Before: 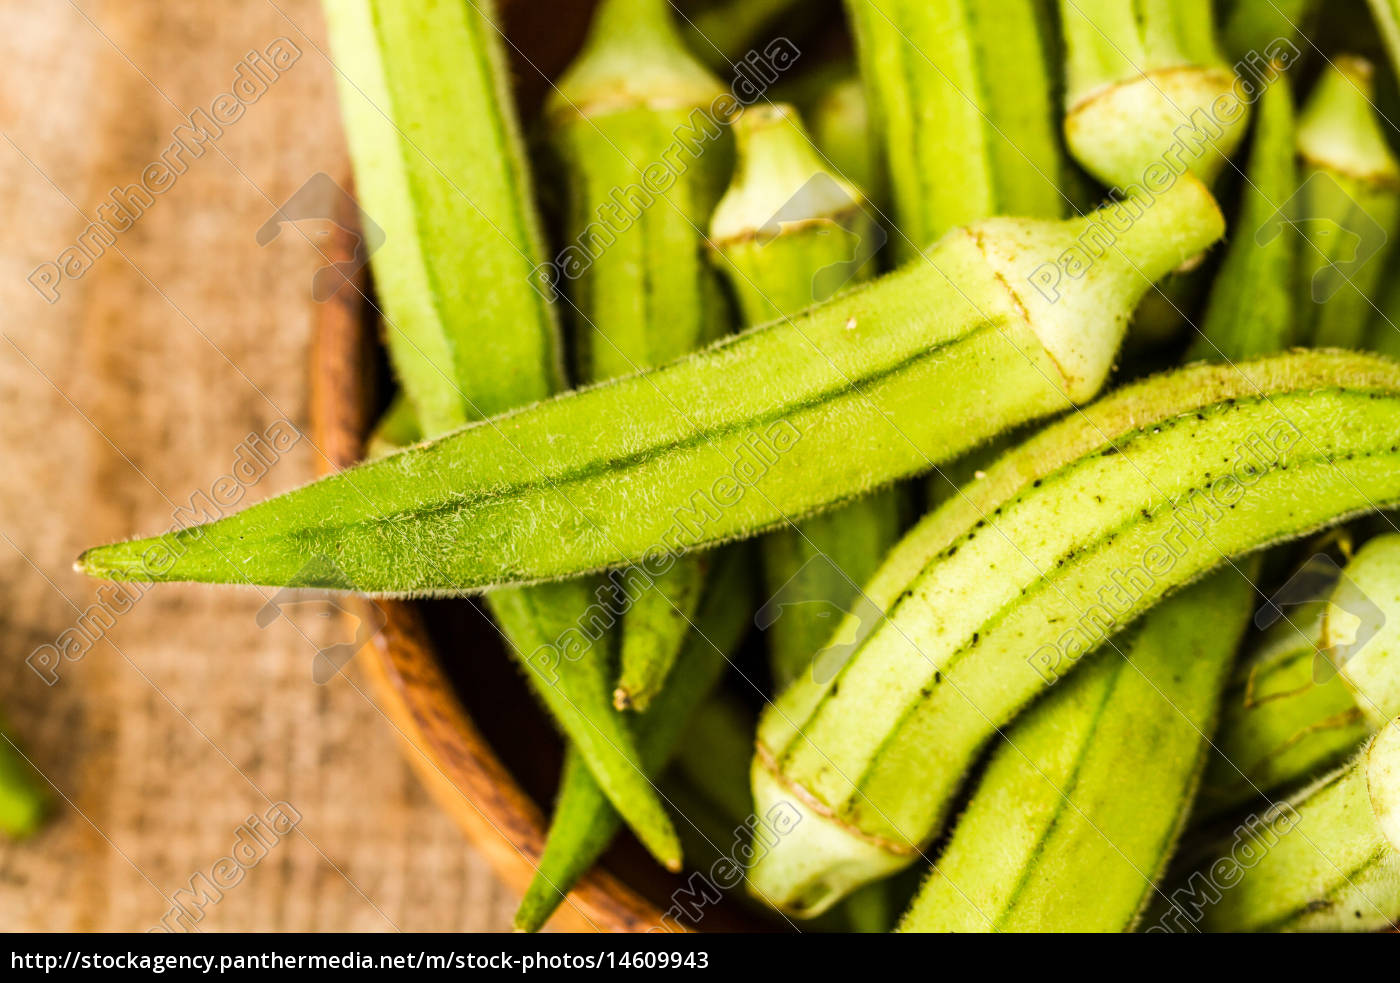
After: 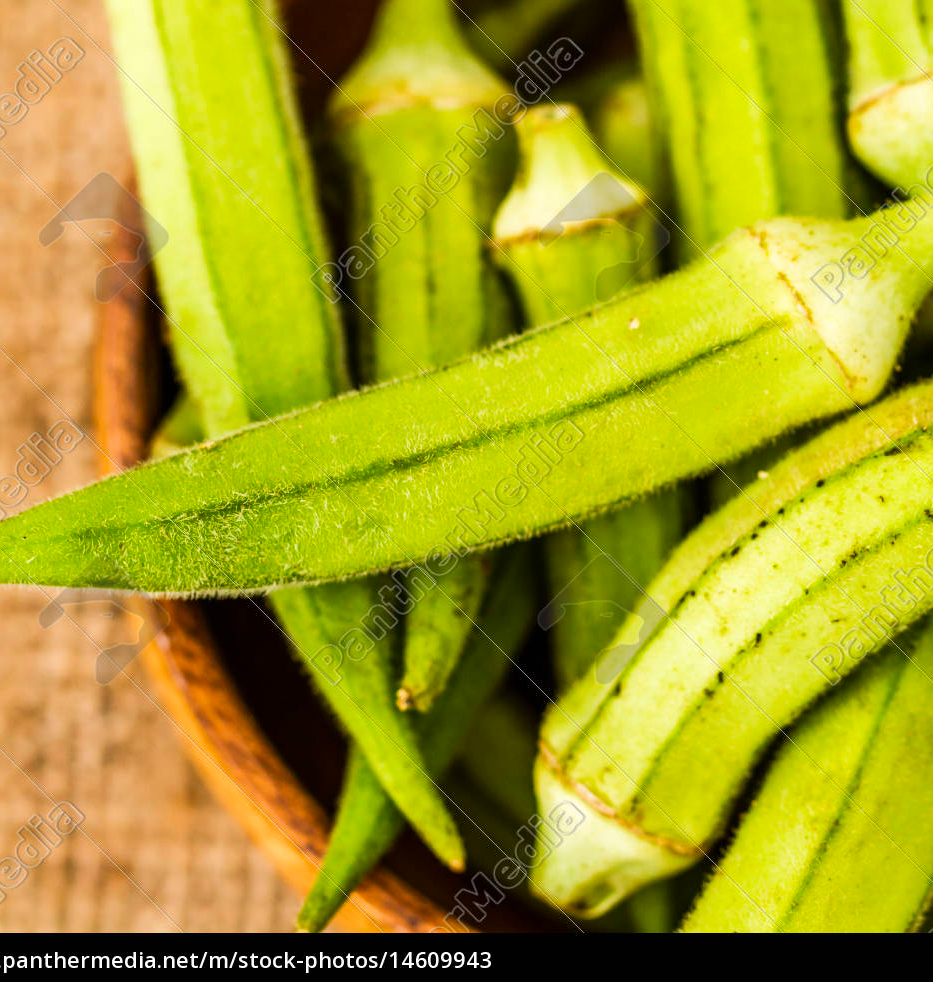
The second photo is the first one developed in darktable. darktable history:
crop and rotate: left 15.546%, right 17.787%
contrast brightness saturation: contrast 0.04, saturation 0.16
